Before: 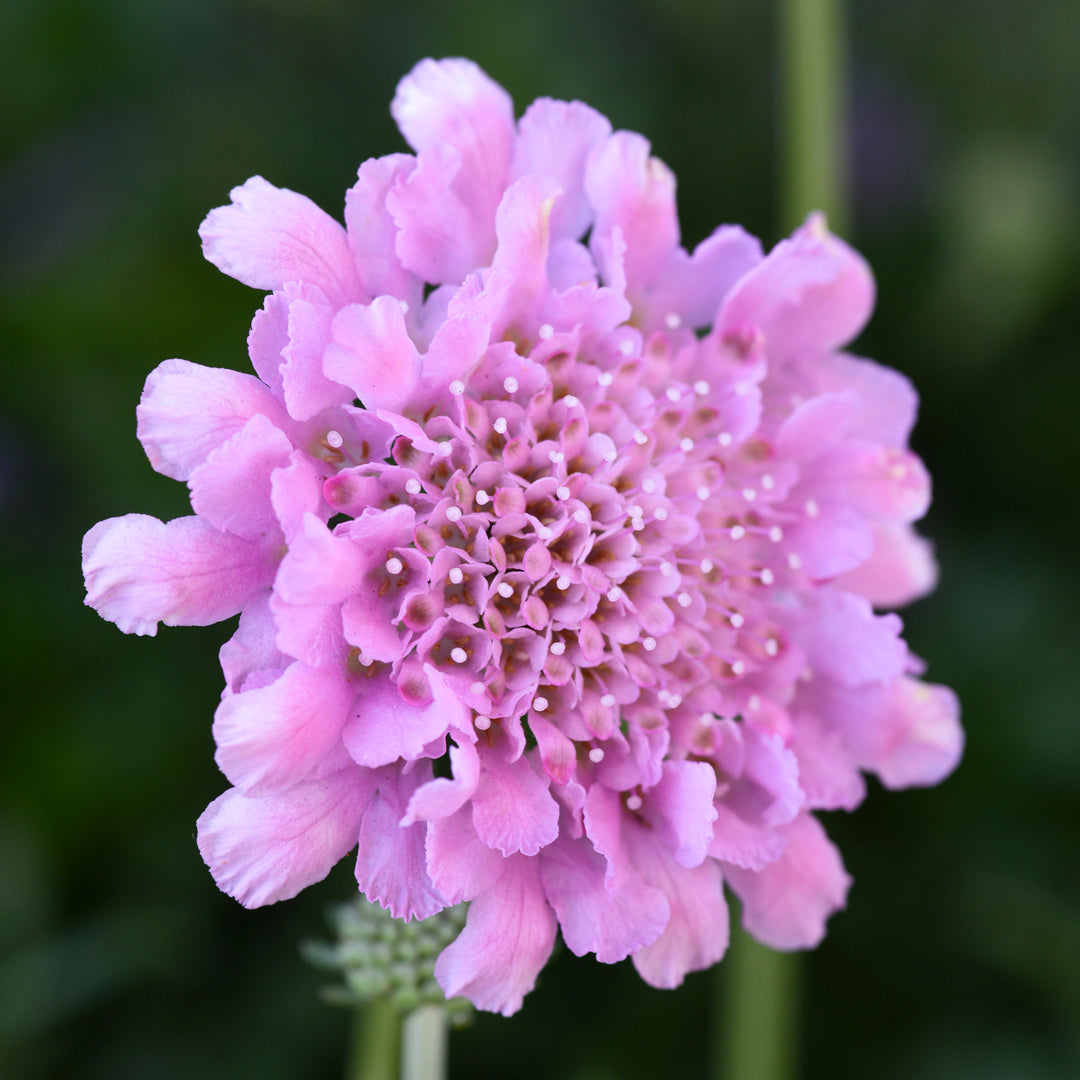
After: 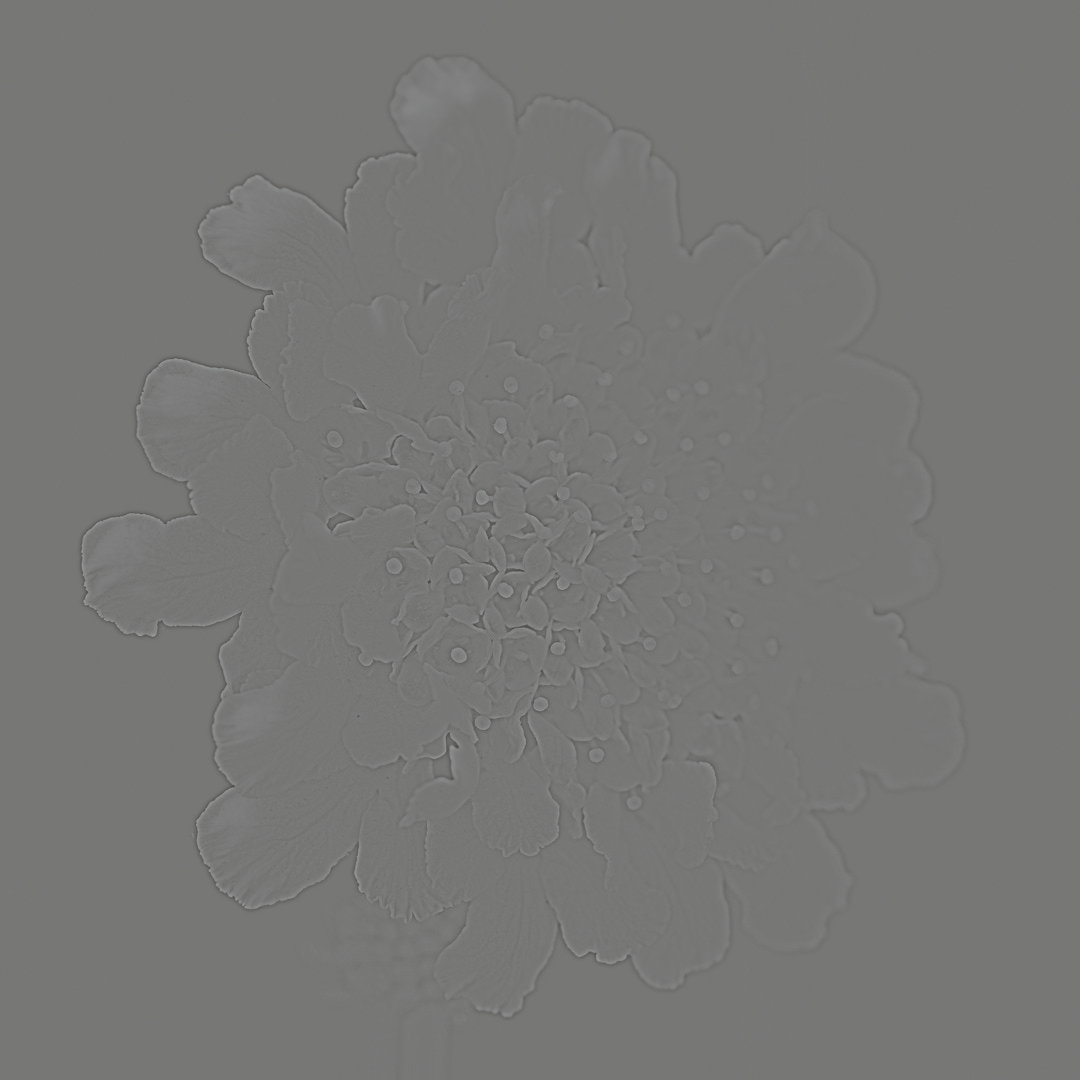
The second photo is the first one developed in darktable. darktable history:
tone equalizer: -8 EV -0.75 EV, -7 EV -0.7 EV, -6 EV -0.6 EV, -5 EV -0.4 EV, -3 EV 0.4 EV, -2 EV 0.6 EV, -1 EV 0.7 EV, +0 EV 0.75 EV, edges refinement/feathering 500, mask exposure compensation -1.57 EV, preserve details no
color correction: highlights a* -2.73, highlights b* -2.09, shadows a* 2.41, shadows b* 2.73
highpass: sharpness 5.84%, contrast boost 8.44%
